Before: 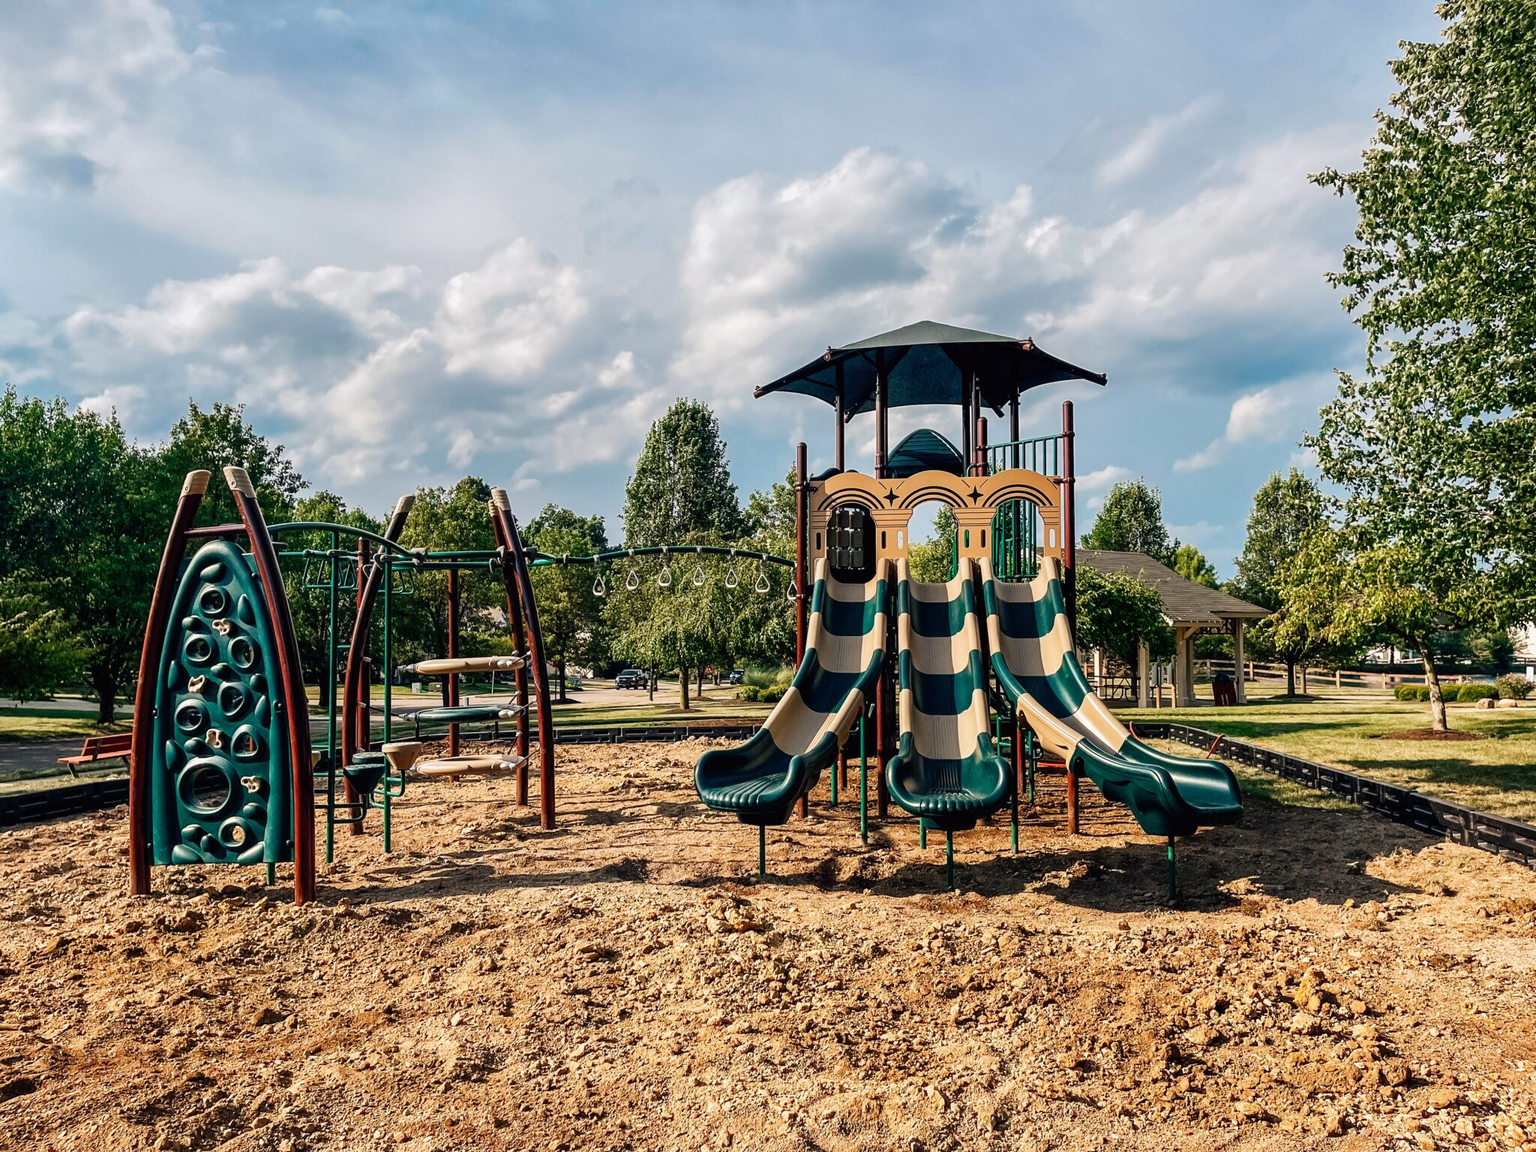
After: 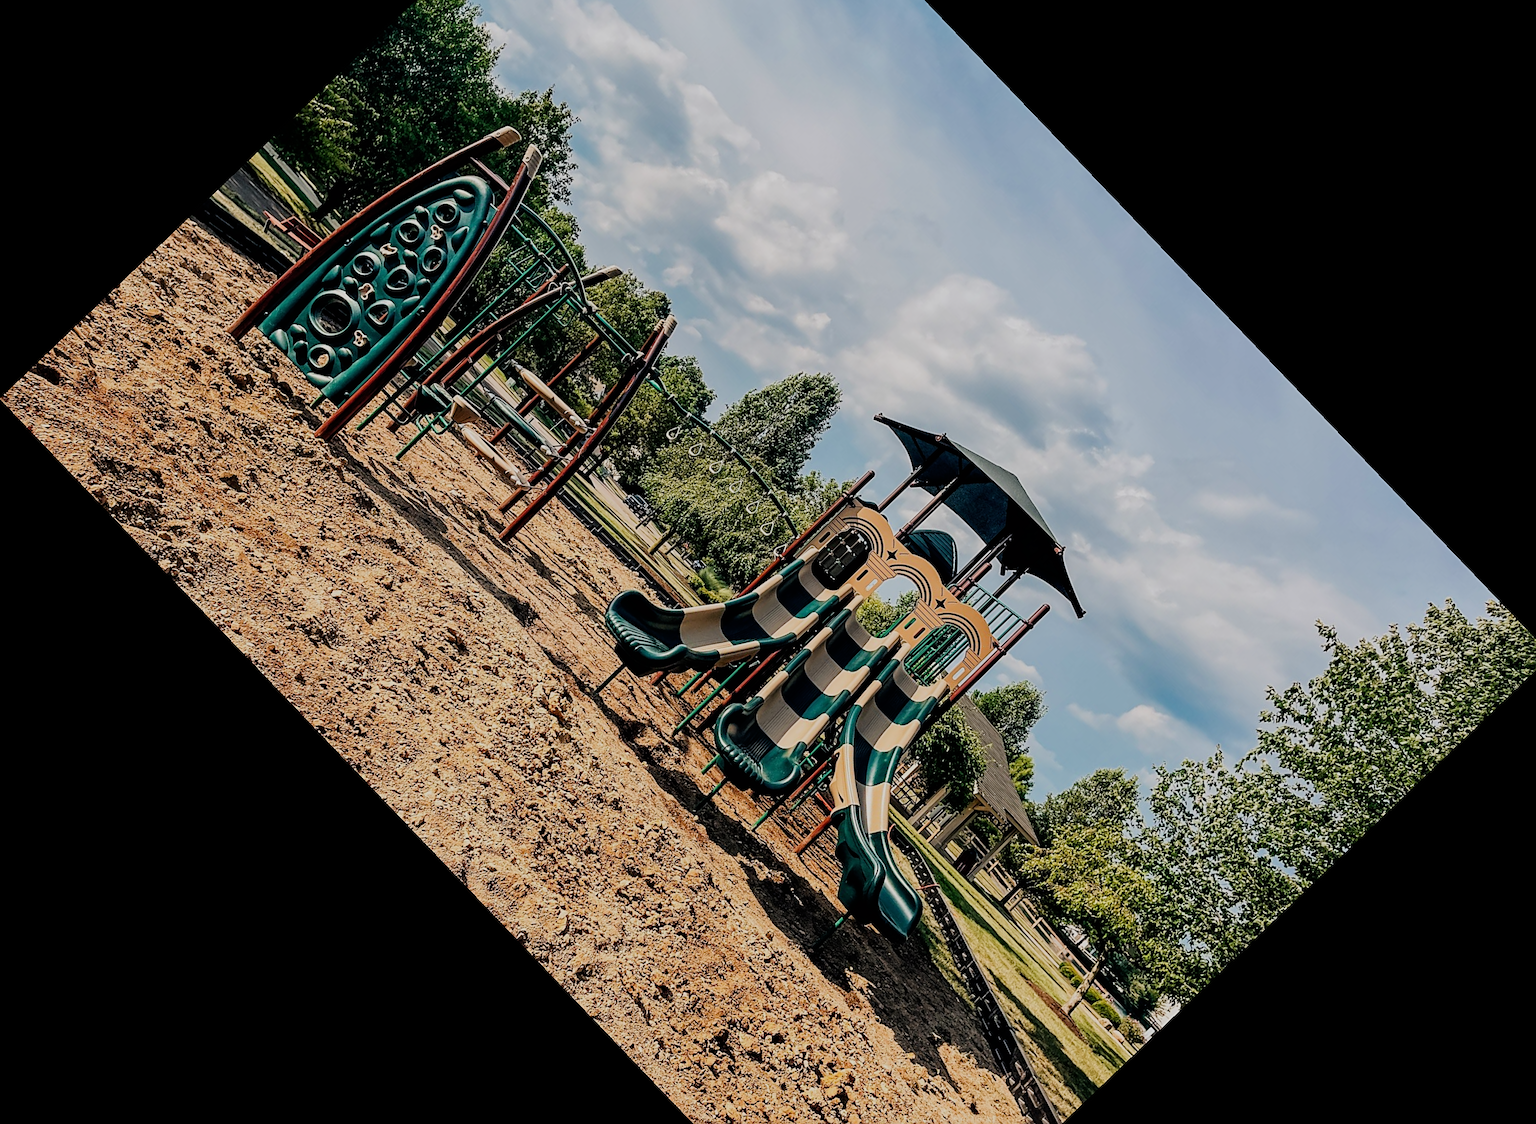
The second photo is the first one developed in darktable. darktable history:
sharpen: on, module defaults
crop and rotate: angle -46.26°, top 16.234%, right 0.912%, bottom 11.704%
filmic rgb: black relative exposure -7.32 EV, white relative exposure 5.09 EV, hardness 3.2
